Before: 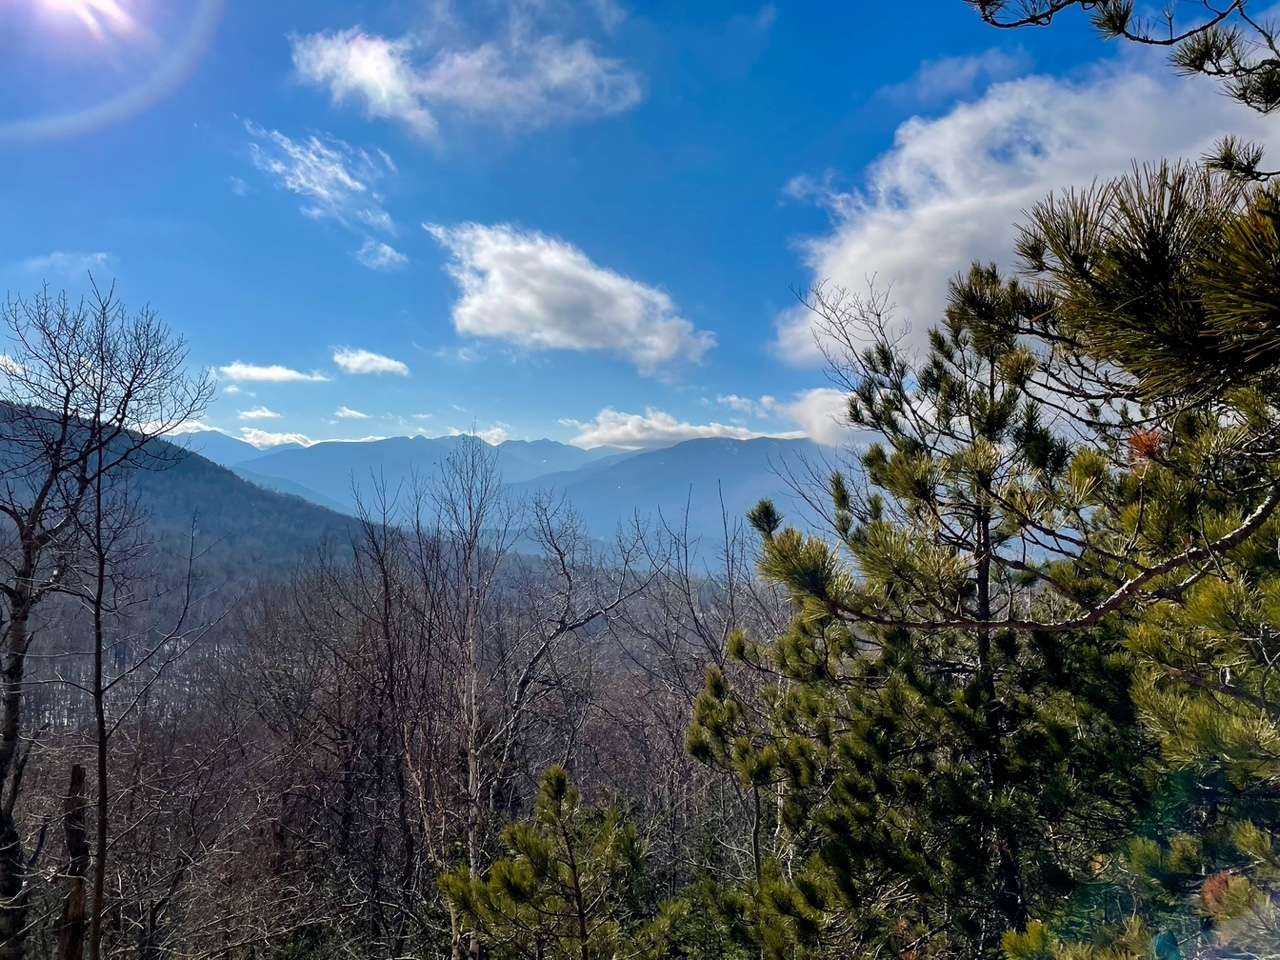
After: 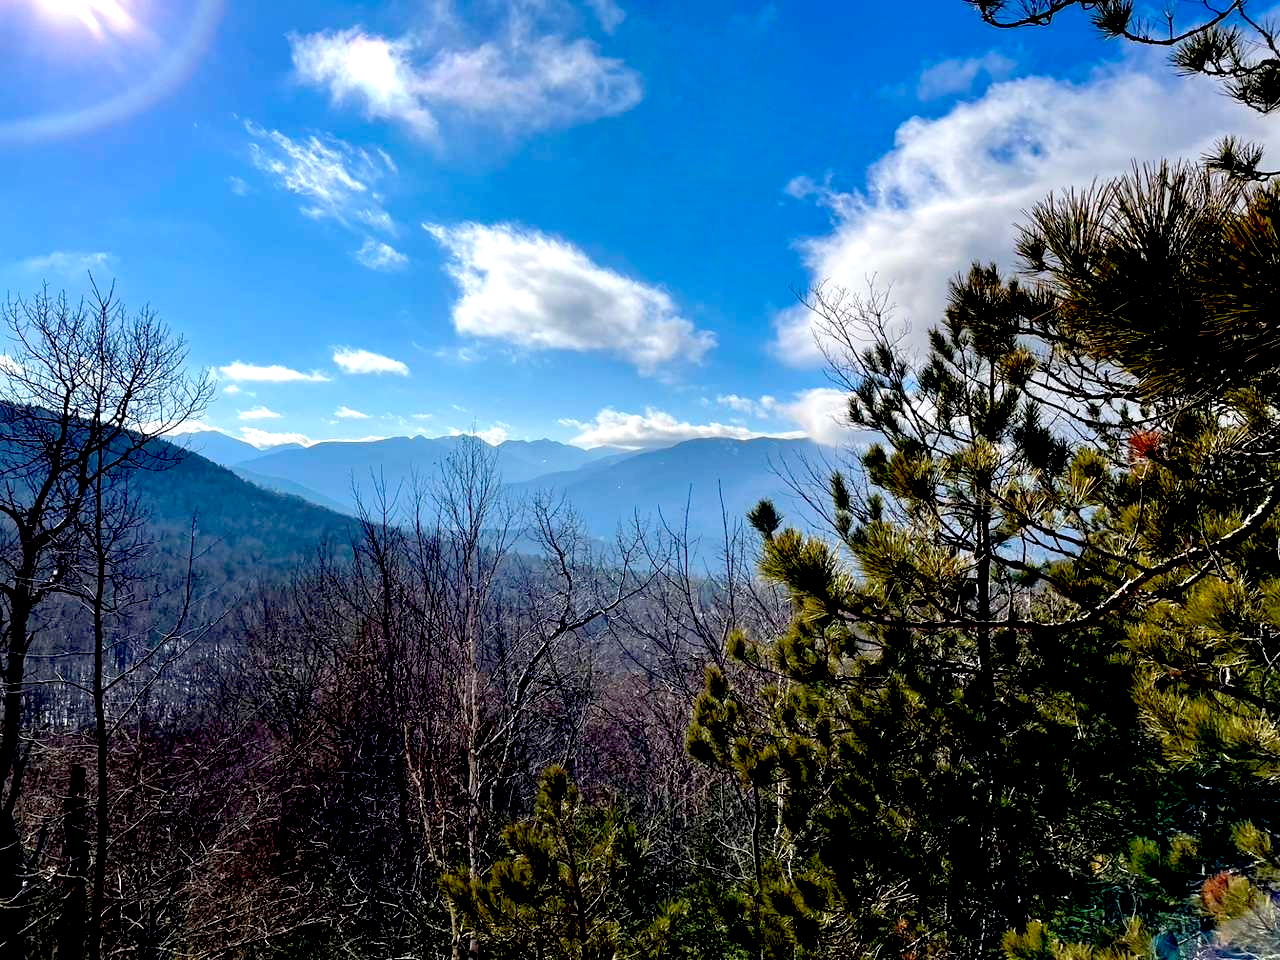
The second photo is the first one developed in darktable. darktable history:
exposure: black level correction 0.038, exposure 0.499 EV, compensate highlight preservation false
